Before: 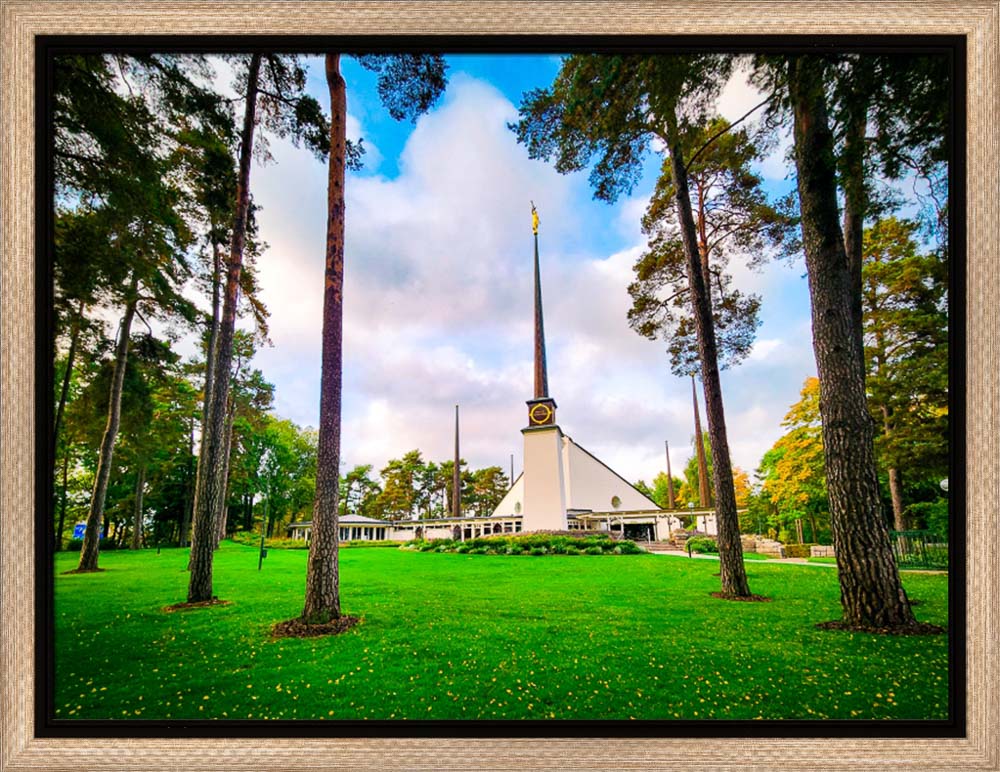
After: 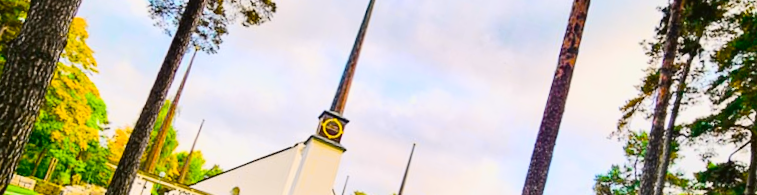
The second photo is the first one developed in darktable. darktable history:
tone curve: curves: ch0 [(0, 0) (0.104, 0.068) (0.236, 0.227) (0.46, 0.576) (0.657, 0.796) (0.861, 0.932) (1, 0.981)]; ch1 [(0, 0) (0.353, 0.344) (0.434, 0.382) (0.479, 0.476) (0.502, 0.504) (0.544, 0.534) (0.57, 0.57) (0.586, 0.603) (0.618, 0.631) (0.657, 0.679) (1, 1)]; ch2 [(0, 0) (0.34, 0.314) (0.434, 0.43) (0.5, 0.511) (0.528, 0.545) (0.557, 0.573) (0.573, 0.618) (0.628, 0.751) (1, 1)], color space Lab, independent channels, preserve colors none
crop and rotate: angle 16.12°, top 30.835%, bottom 35.653%
contrast brightness saturation: contrast -0.1, saturation -0.1
